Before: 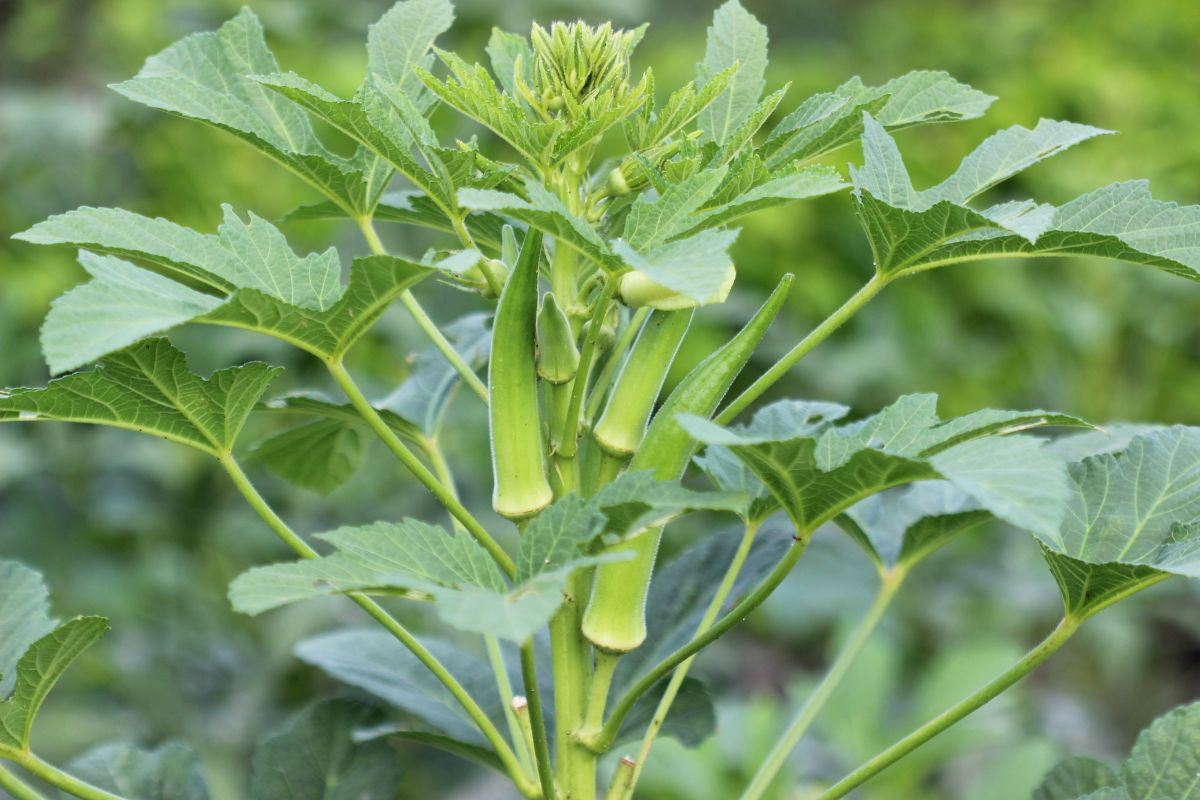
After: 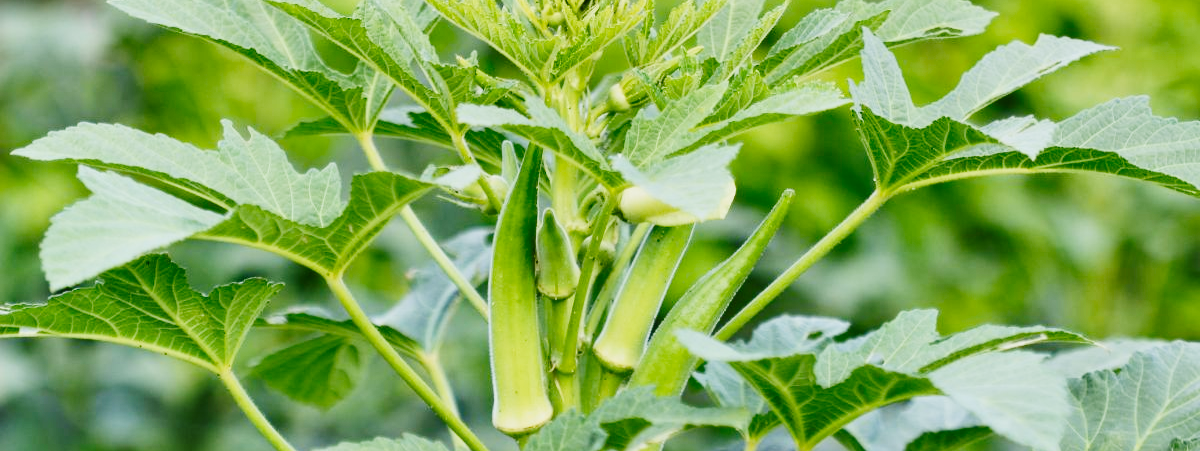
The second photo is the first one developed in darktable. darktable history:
crop and rotate: top 10.607%, bottom 32.955%
tone curve: curves: ch0 [(0, 0) (0.104, 0.068) (0.236, 0.227) (0.46, 0.576) (0.657, 0.796) (0.861, 0.932) (1, 0.981)]; ch1 [(0, 0) (0.353, 0.344) (0.434, 0.382) (0.479, 0.476) (0.502, 0.504) (0.544, 0.534) (0.57, 0.57) (0.586, 0.603) (0.618, 0.631) (0.657, 0.679) (1, 1)]; ch2 [(0, 0) (0.34, 0.314) (0.434, 0.43) (0.5, 0.511) (0.528, 0.545) (0.557, 0.573) (0.573, 0.618) (0.628, 0.751) (1, 1)], preserve colors none
tone equalizer: on, module defaults
shadows and highlights: shadows 43.66, white point adjustment -1.6, soften with gaussian
